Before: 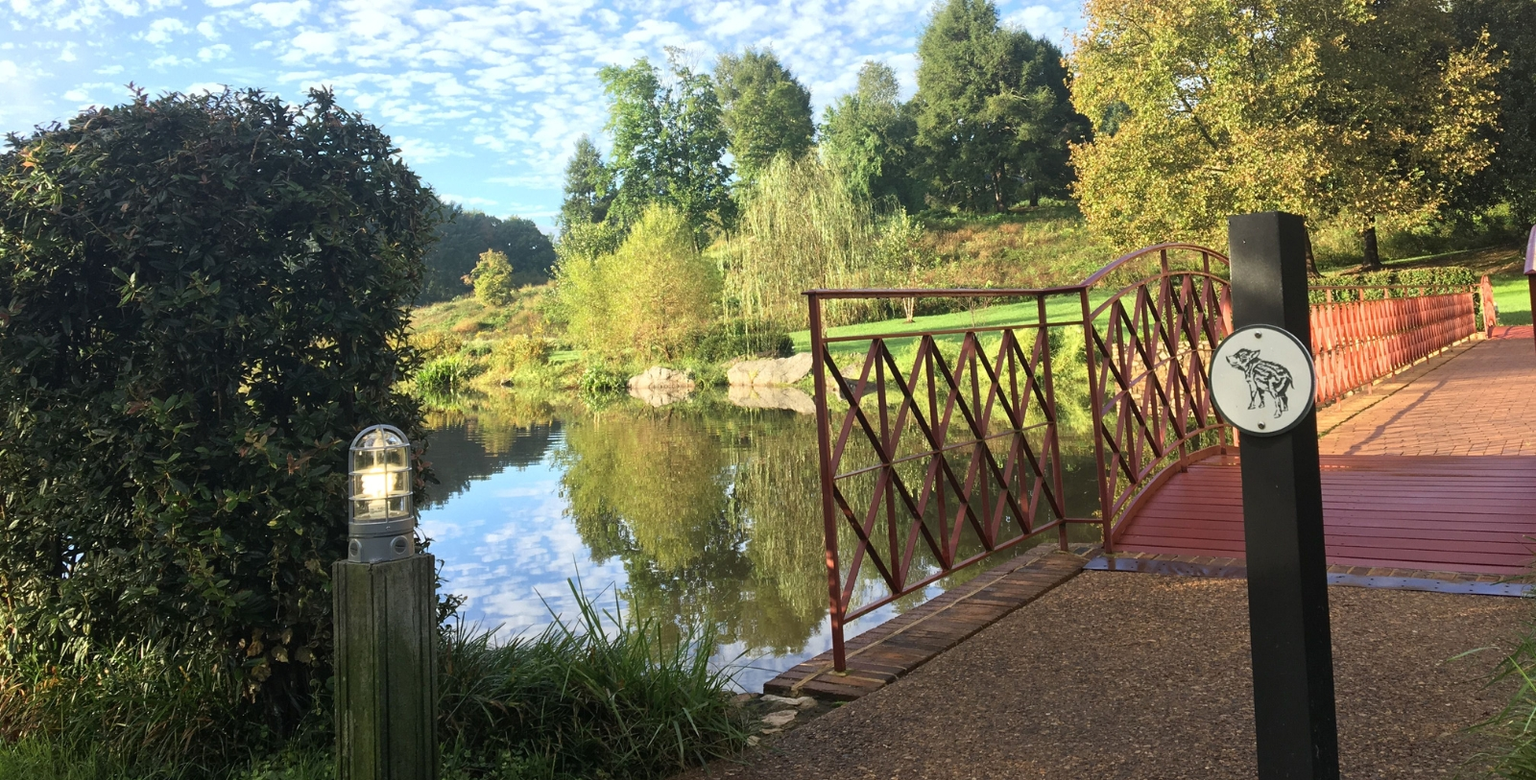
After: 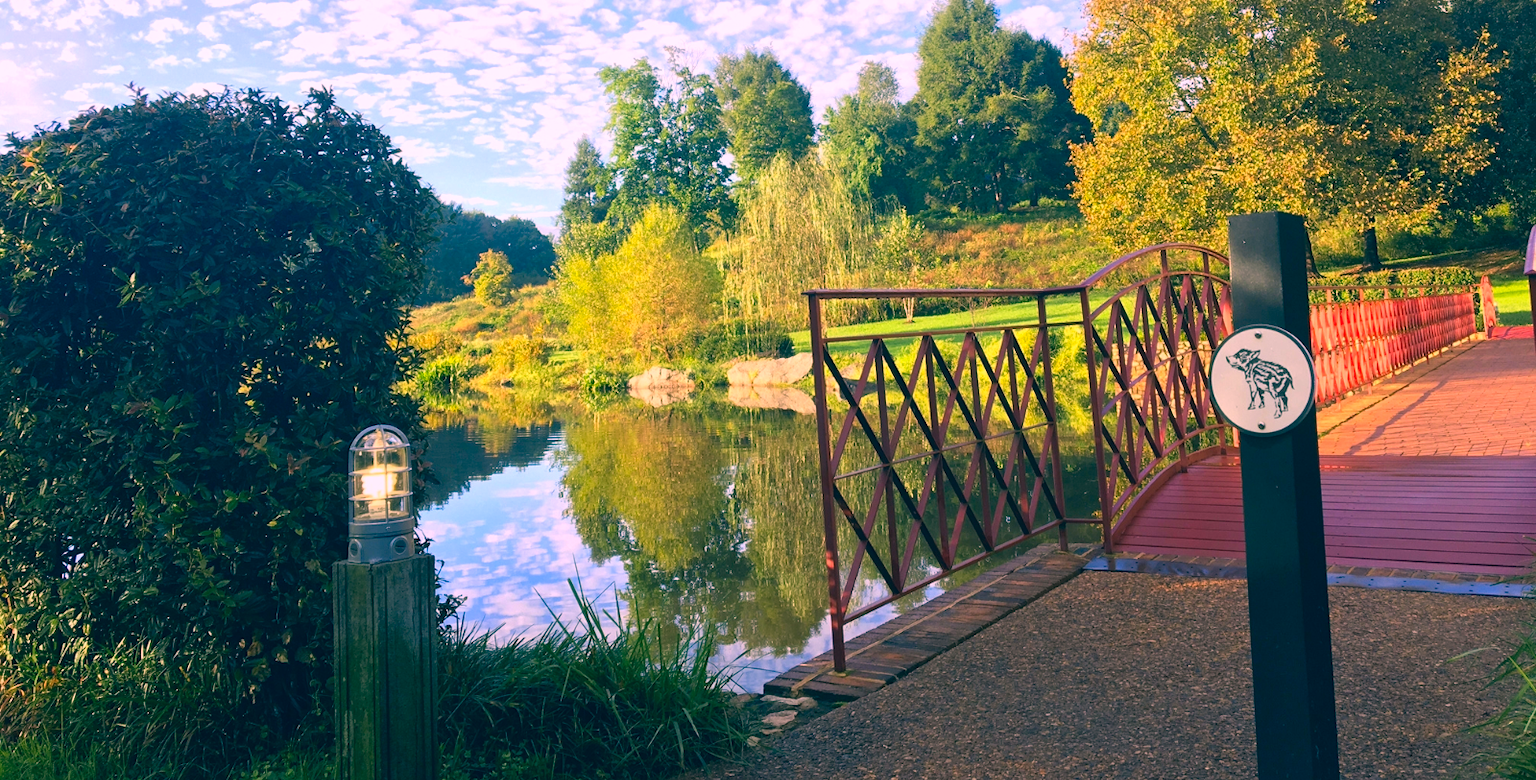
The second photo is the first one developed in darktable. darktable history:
color correction: highlights a* 16.9, highlights b* 0.203, shadows a* -15.03, shadows b* -14.06, saturation 1.52
